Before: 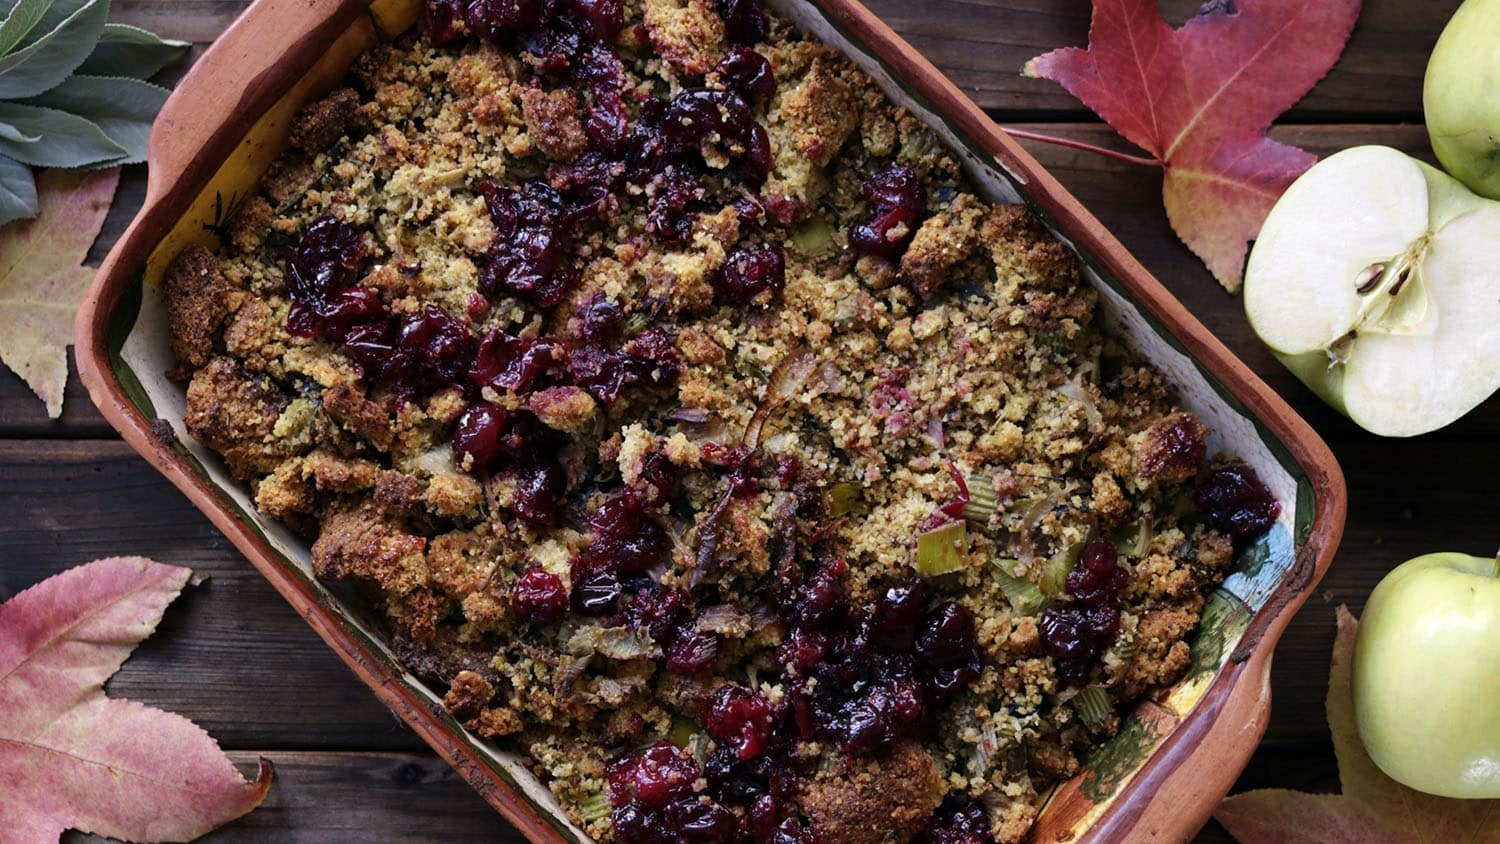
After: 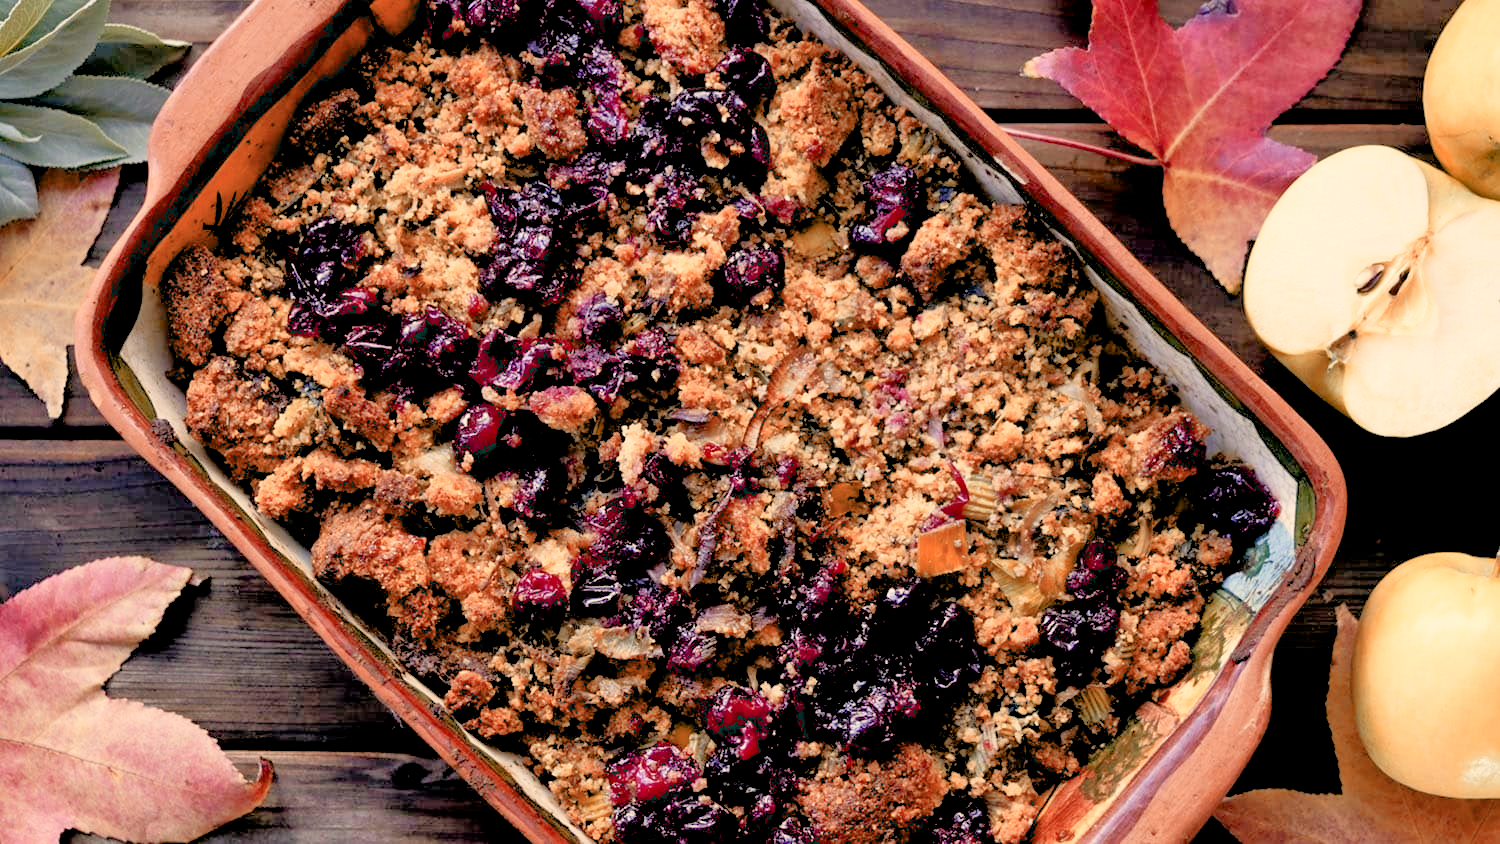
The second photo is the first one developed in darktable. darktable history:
filmic rgb: black relative exposure -7.88 EV, white relative exposure 4.1 EV, hardness 4.06, latitude 51.89%, contrast 1.012, shadows ↔ highlights balance 5.18%
color correction: highlights a* 1.43, highlights b* 17.2
tone equalizer: -7 EV 0.144 EV, -6 EV 0.631 EV, -5 EV 1.14 EV, -4 EV 1.34 EV, -3 EV 1.12 EV, -2 EV 0.6 EV, -1 EV 0.151 EV
exposure: black level correction 0.008, exposure 0.979 EV, compensate highlight preservation false
color zones: curves: ch2 [(0, 0.5) (0.084, 0.497) (0.323, 0.335) (0.4, 0.497) (1, 0.5)]
